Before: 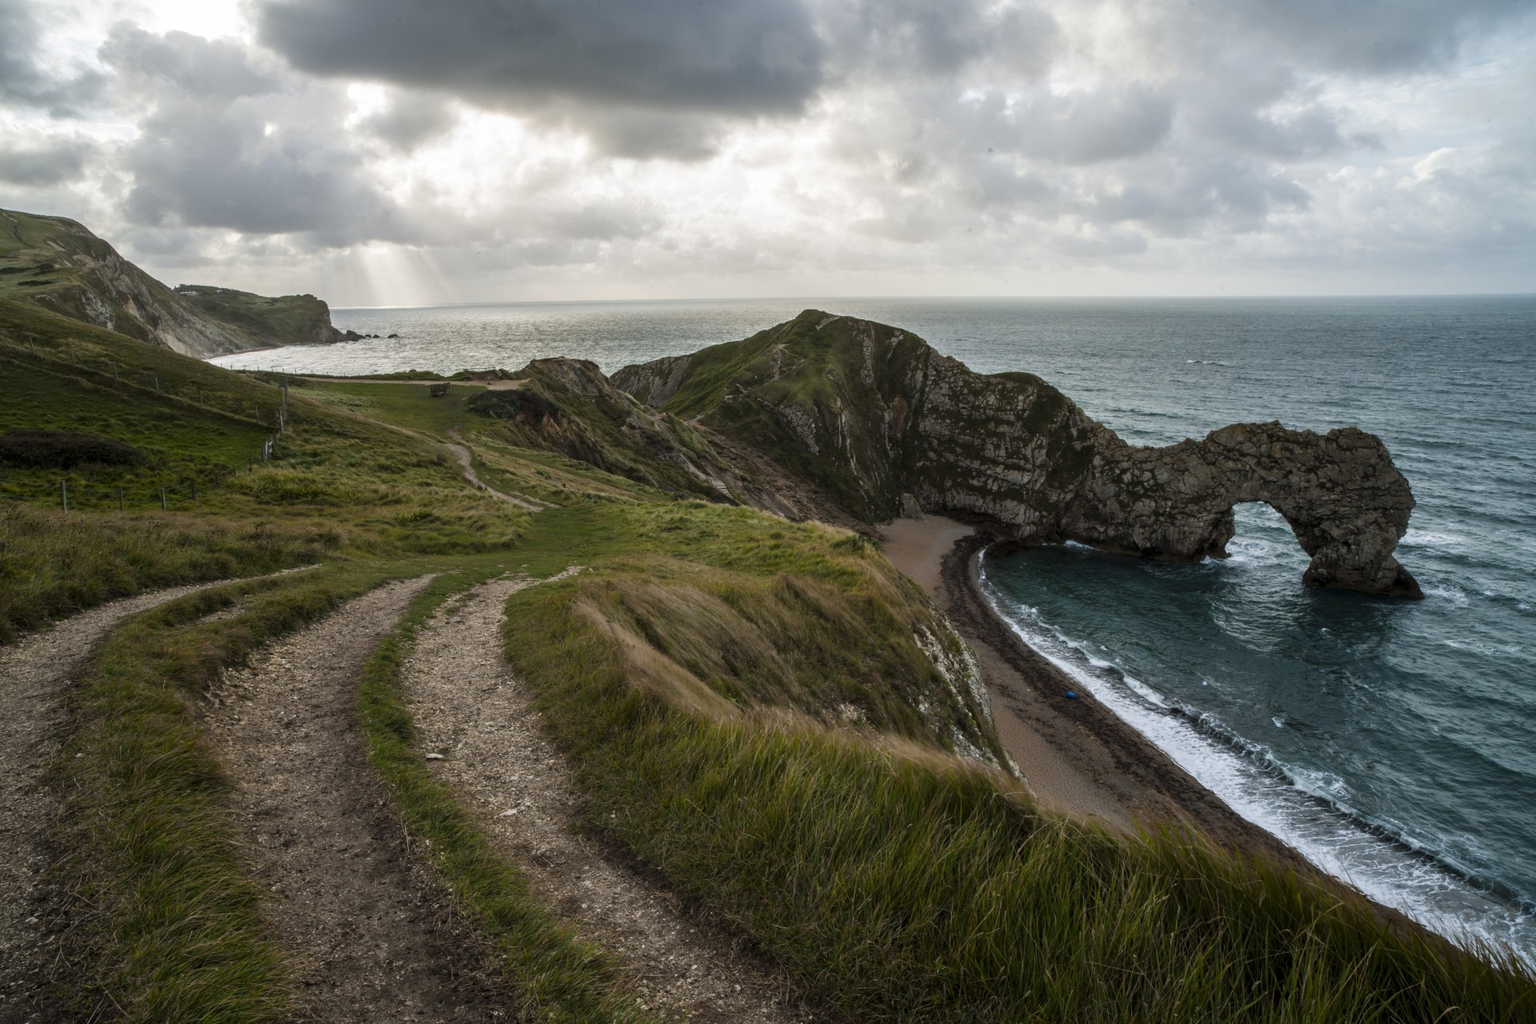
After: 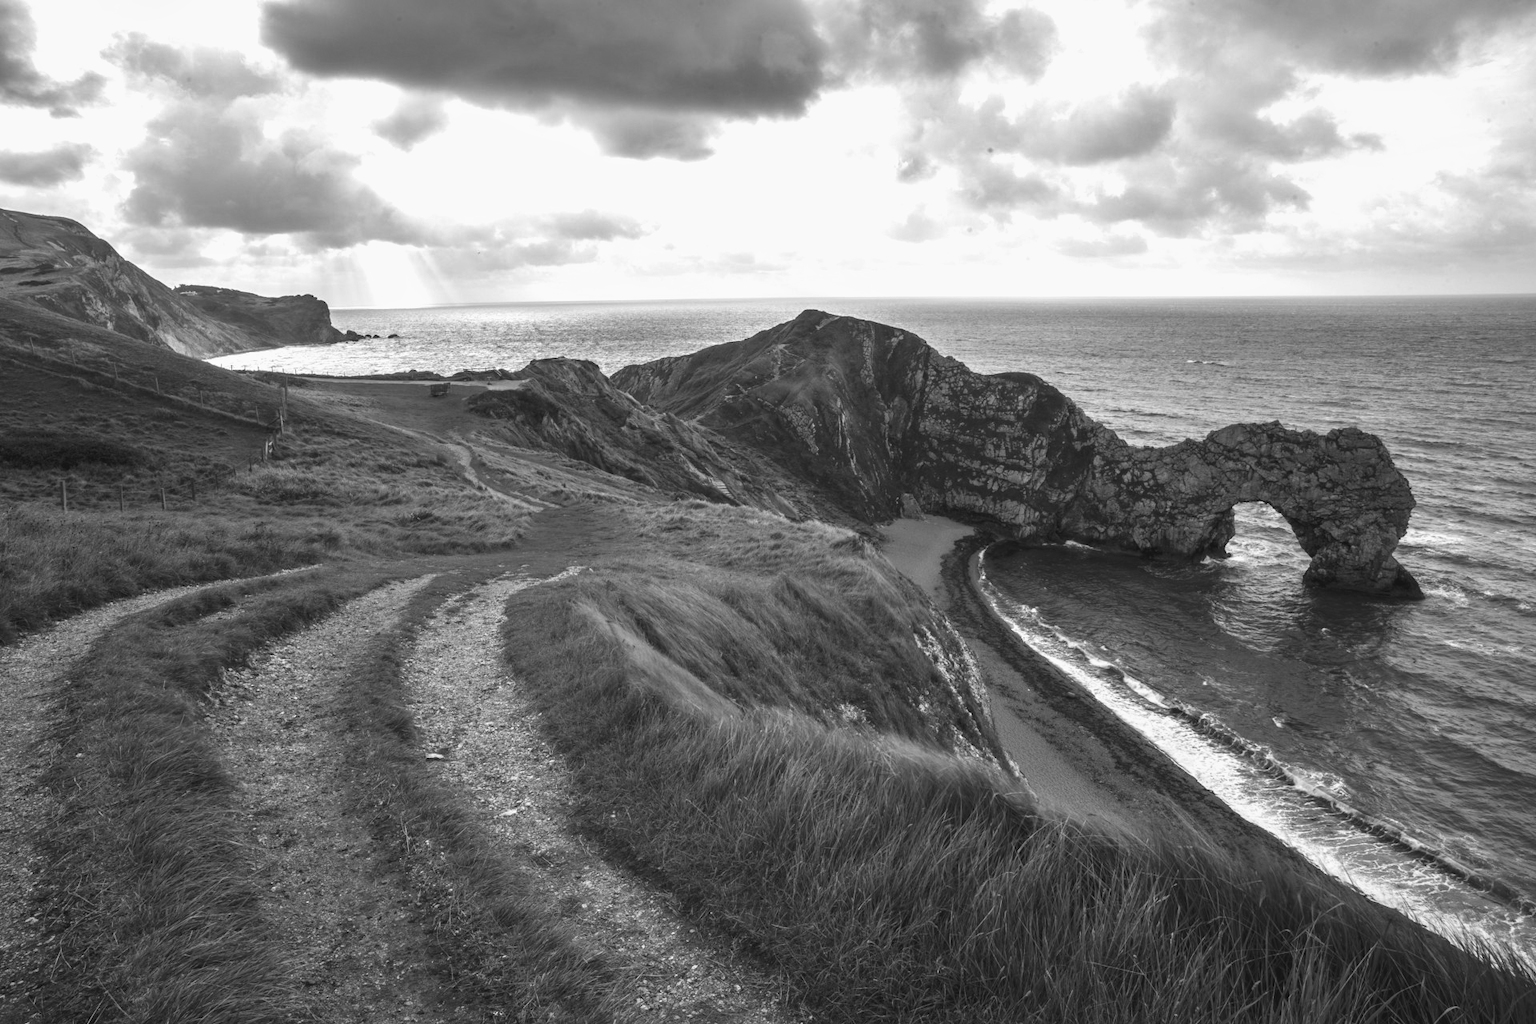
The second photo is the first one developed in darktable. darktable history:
shadows and highlights: shadows 12, white point adjustment 1.2, soften with gaussian
monochrome: a 32, b 64, size 2.3
exposure: black level correction -0.005, exposure 0.622 EV, compensate highlight preservation false
velvia: on, module defaults
